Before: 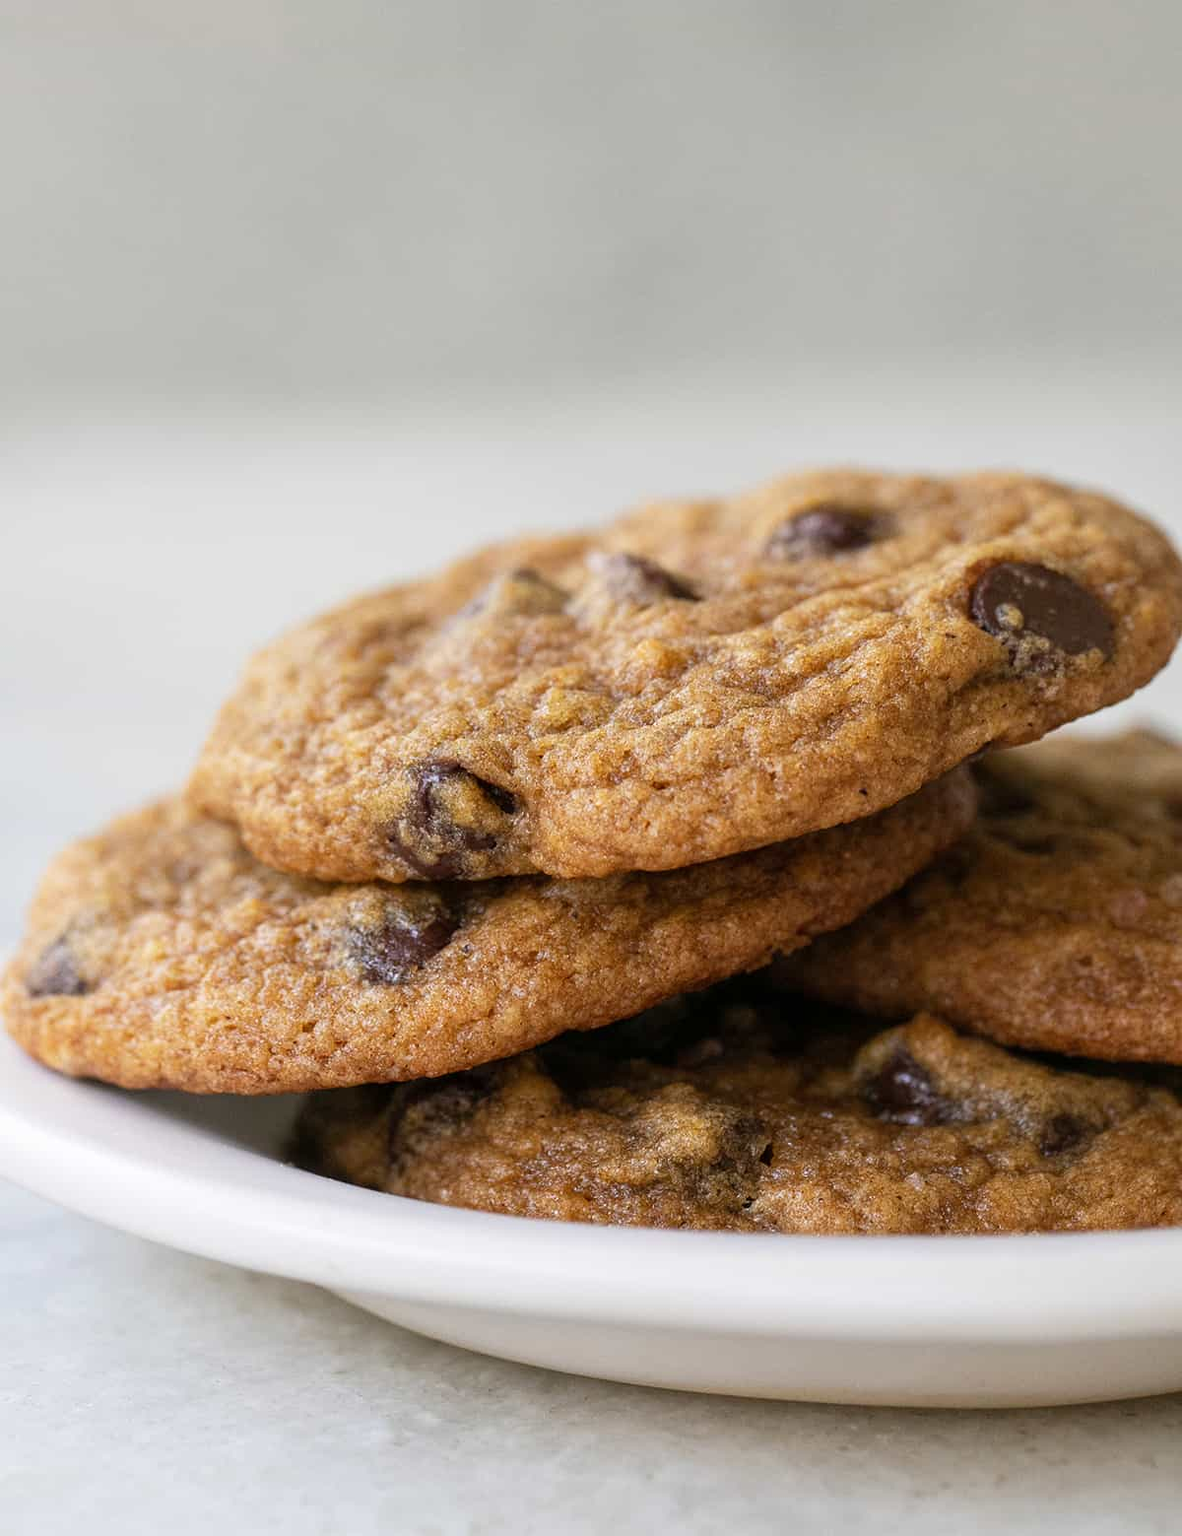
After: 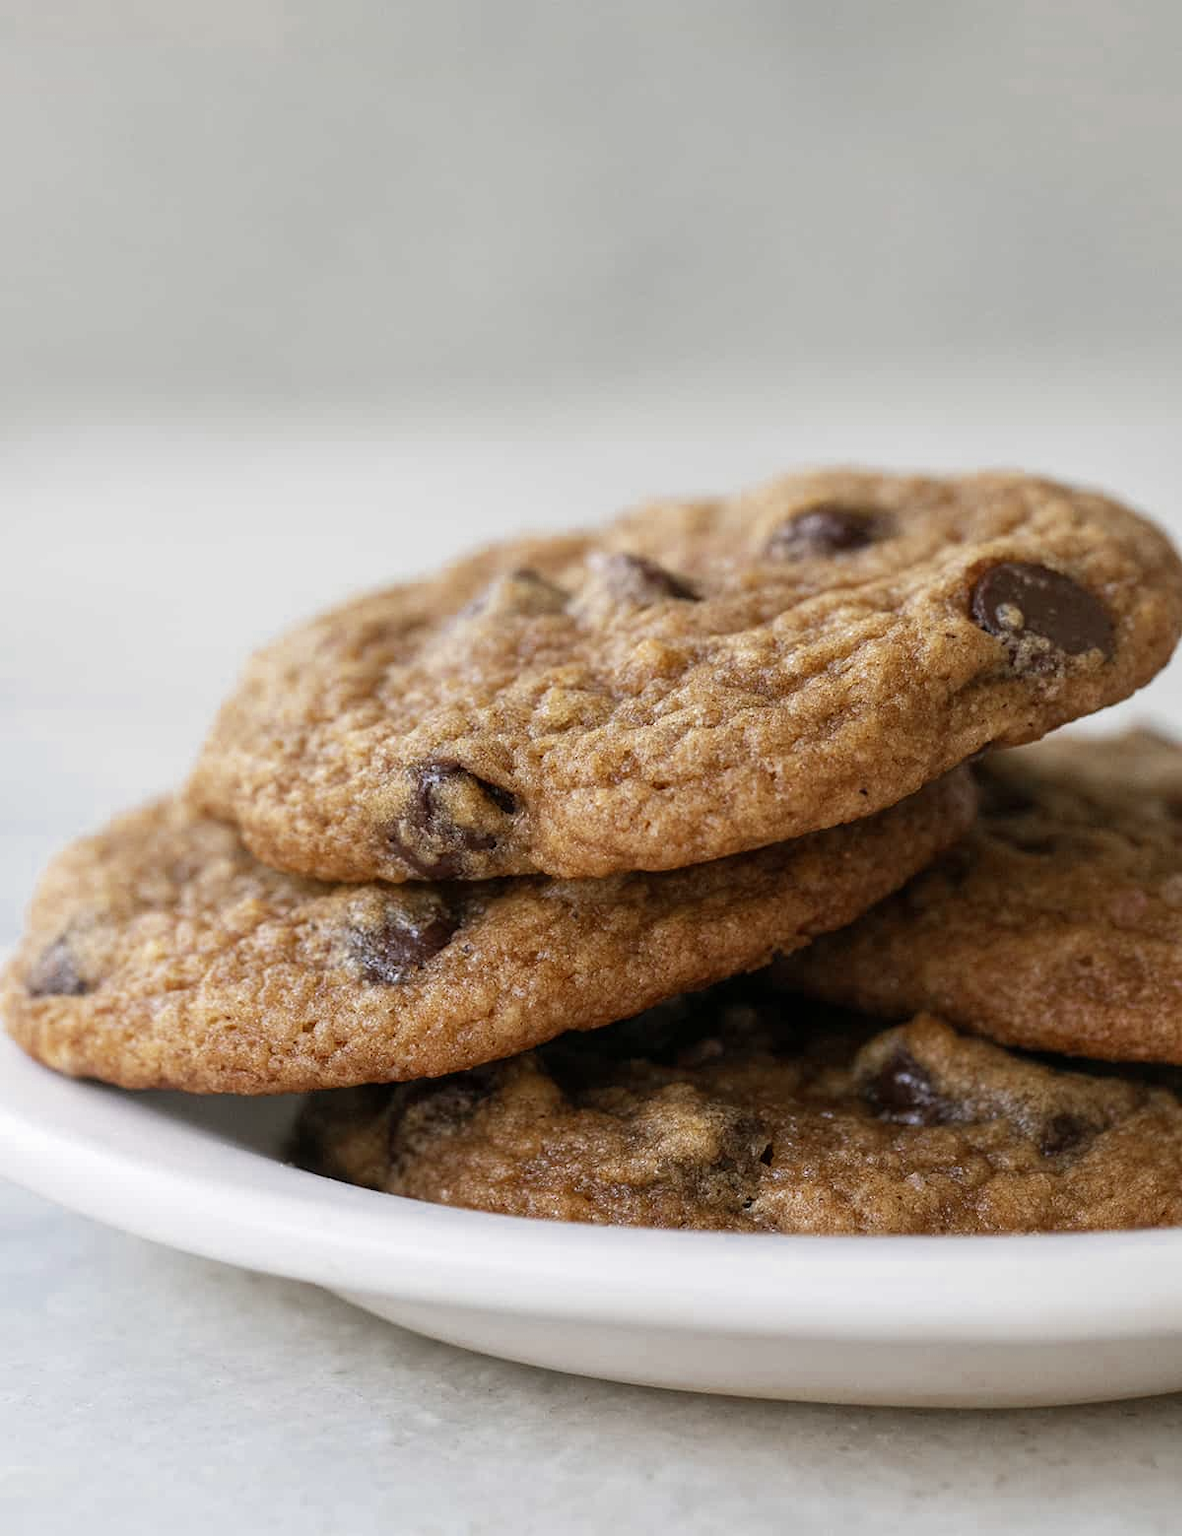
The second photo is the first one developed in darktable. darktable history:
tone equalizer: on, module defaults
color zones: curves: ch0 [(0, 0.5) (0.125, 0.4) (0.25, 0.5) (0.375, 0.4) (0.5, 0.4) (0.625, 0.35) (0.75, 0.35) (0.875, 0.5)]; ch1 [(0, 0.35) (0.125, 0.45) (0.25, 0.35) (0.375, 0.35) (0.5, 0.35) (0.625, 0.35) (0.75, 0.45) (0.875, 0.35)]; ch2 [(0, 0.6) (0.125, 0.5) (0.25, 0.5) (0.375, 0.6) (0.5, 0.6) (0.625, 0.5) (0.75, 0.5) (0.875, 0.5)]
